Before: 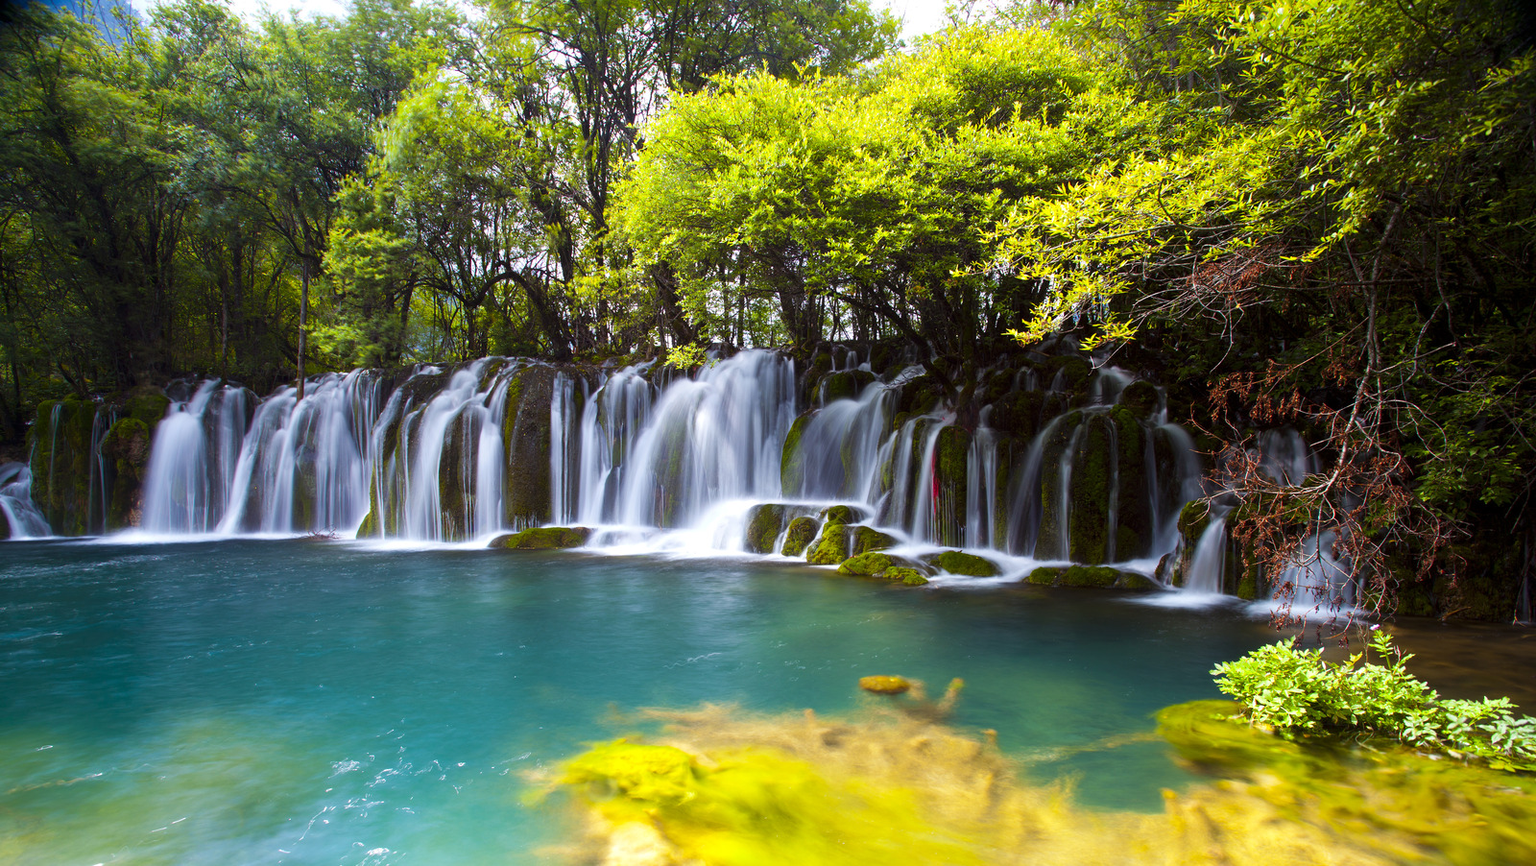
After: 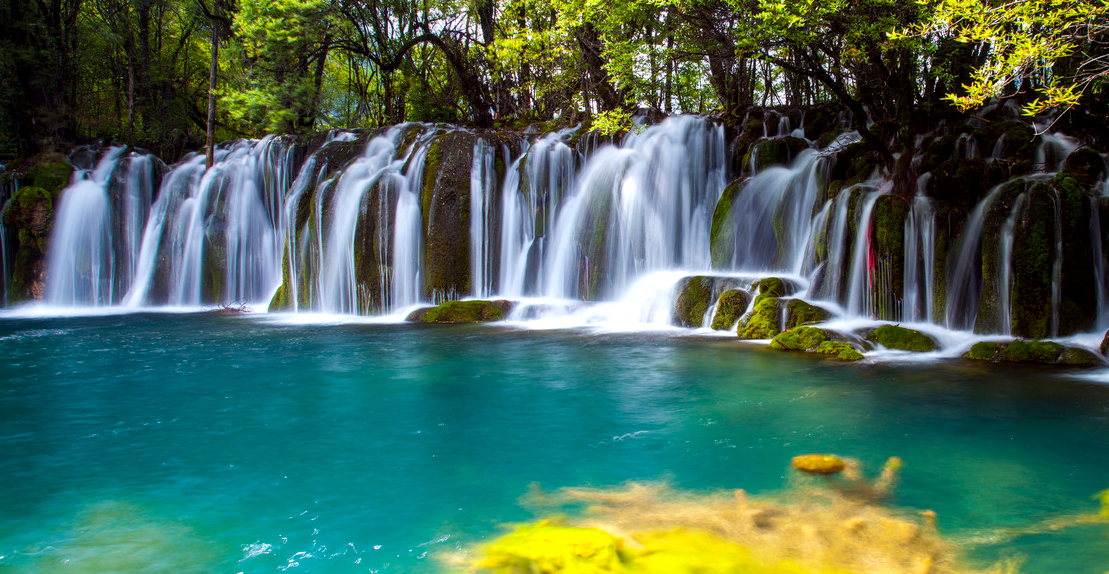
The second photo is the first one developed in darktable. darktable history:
crop: left 6.488%, top 27.668%, right 24.183%, bottom 8.656%
local contrast: detail 130%
